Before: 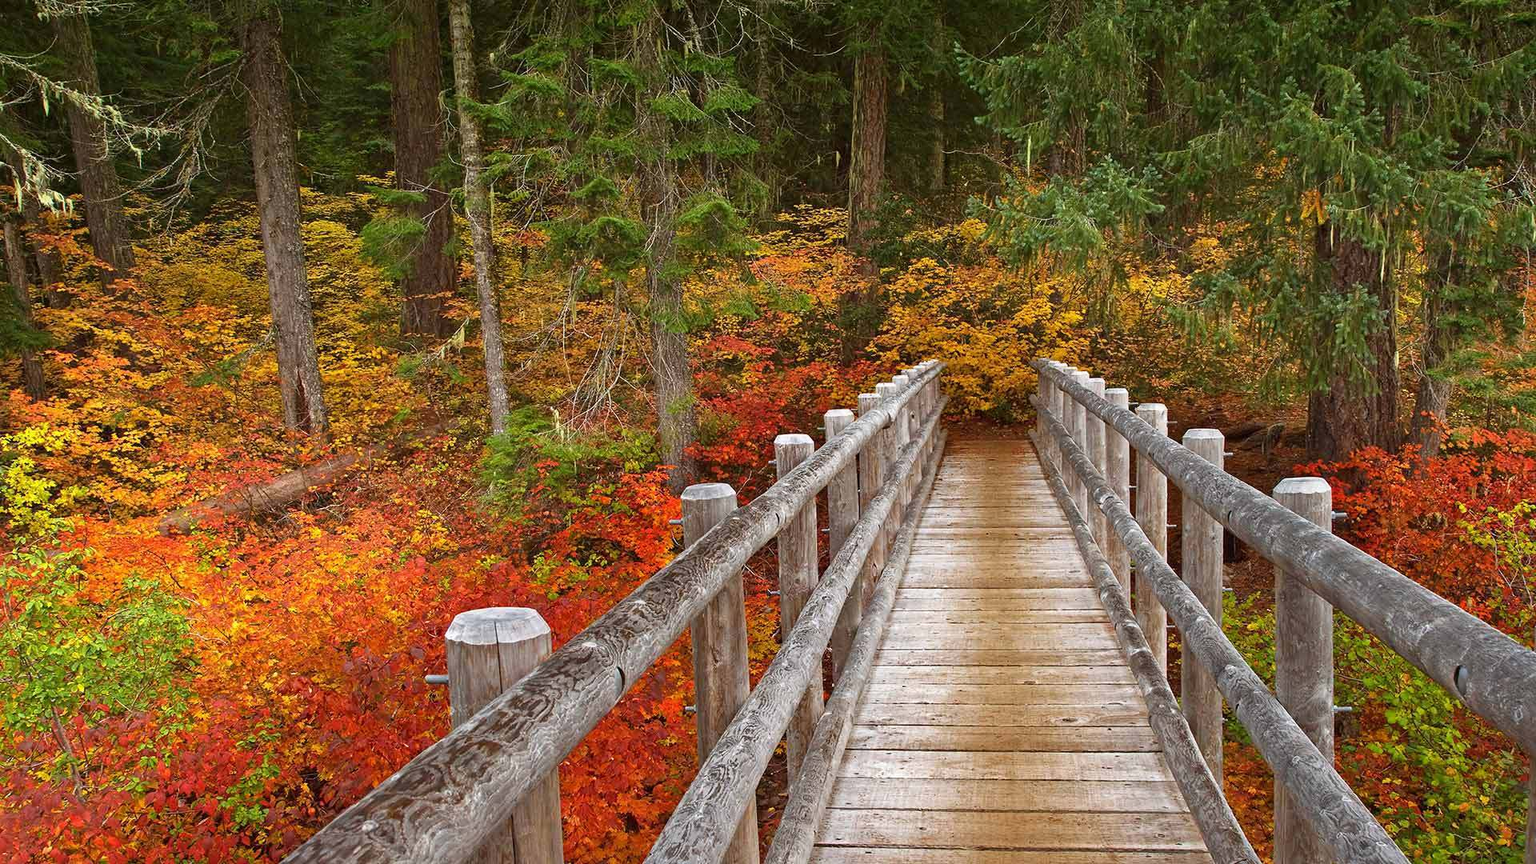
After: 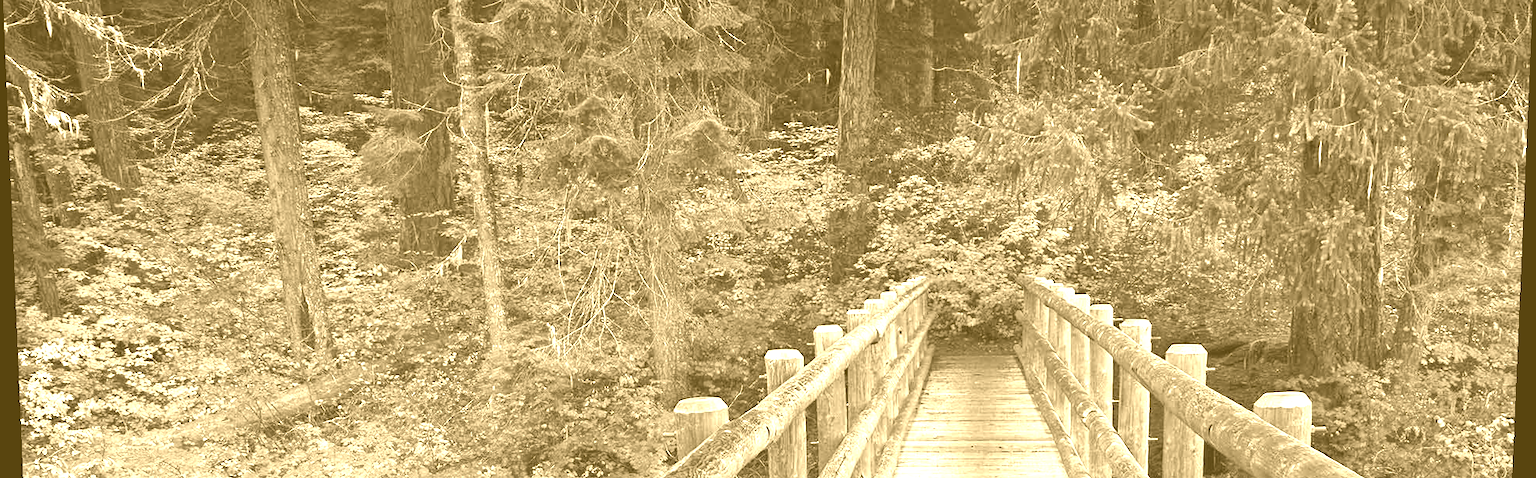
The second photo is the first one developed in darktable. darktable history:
colorize: hue 36°, source mix 100%
levels: levels [0, 0.476, 0.951]
crop and rotate: top 10.605%, bottom 33.274%
color calibration: x 0.367, y 0.376, temperature 4372.25 K
sharpen: radius 5.325, amount 0.312, threshold 26.433
rotate and perspective: lens shift (vertical) 0.048, lens shift (horizontal) -0.024, automatic cropping off
white balance: red 0.98, blue 1.034
